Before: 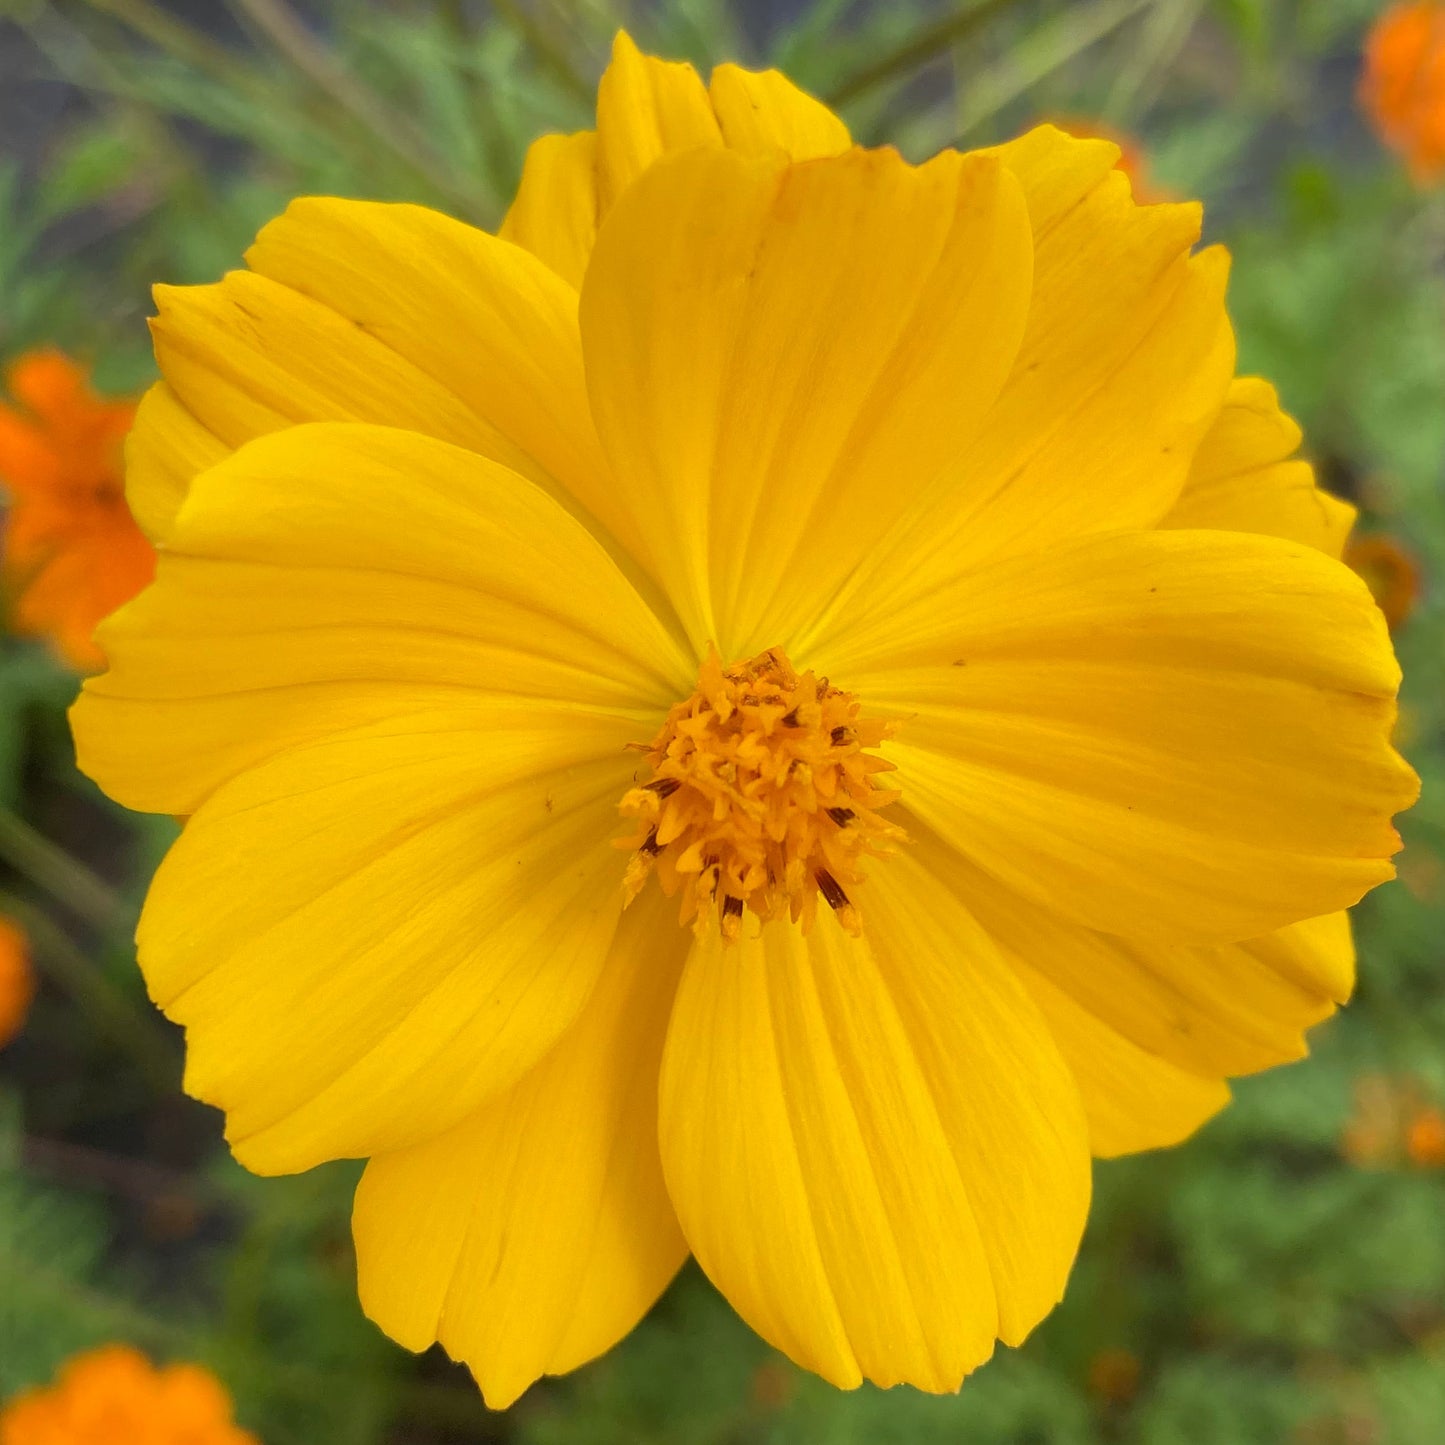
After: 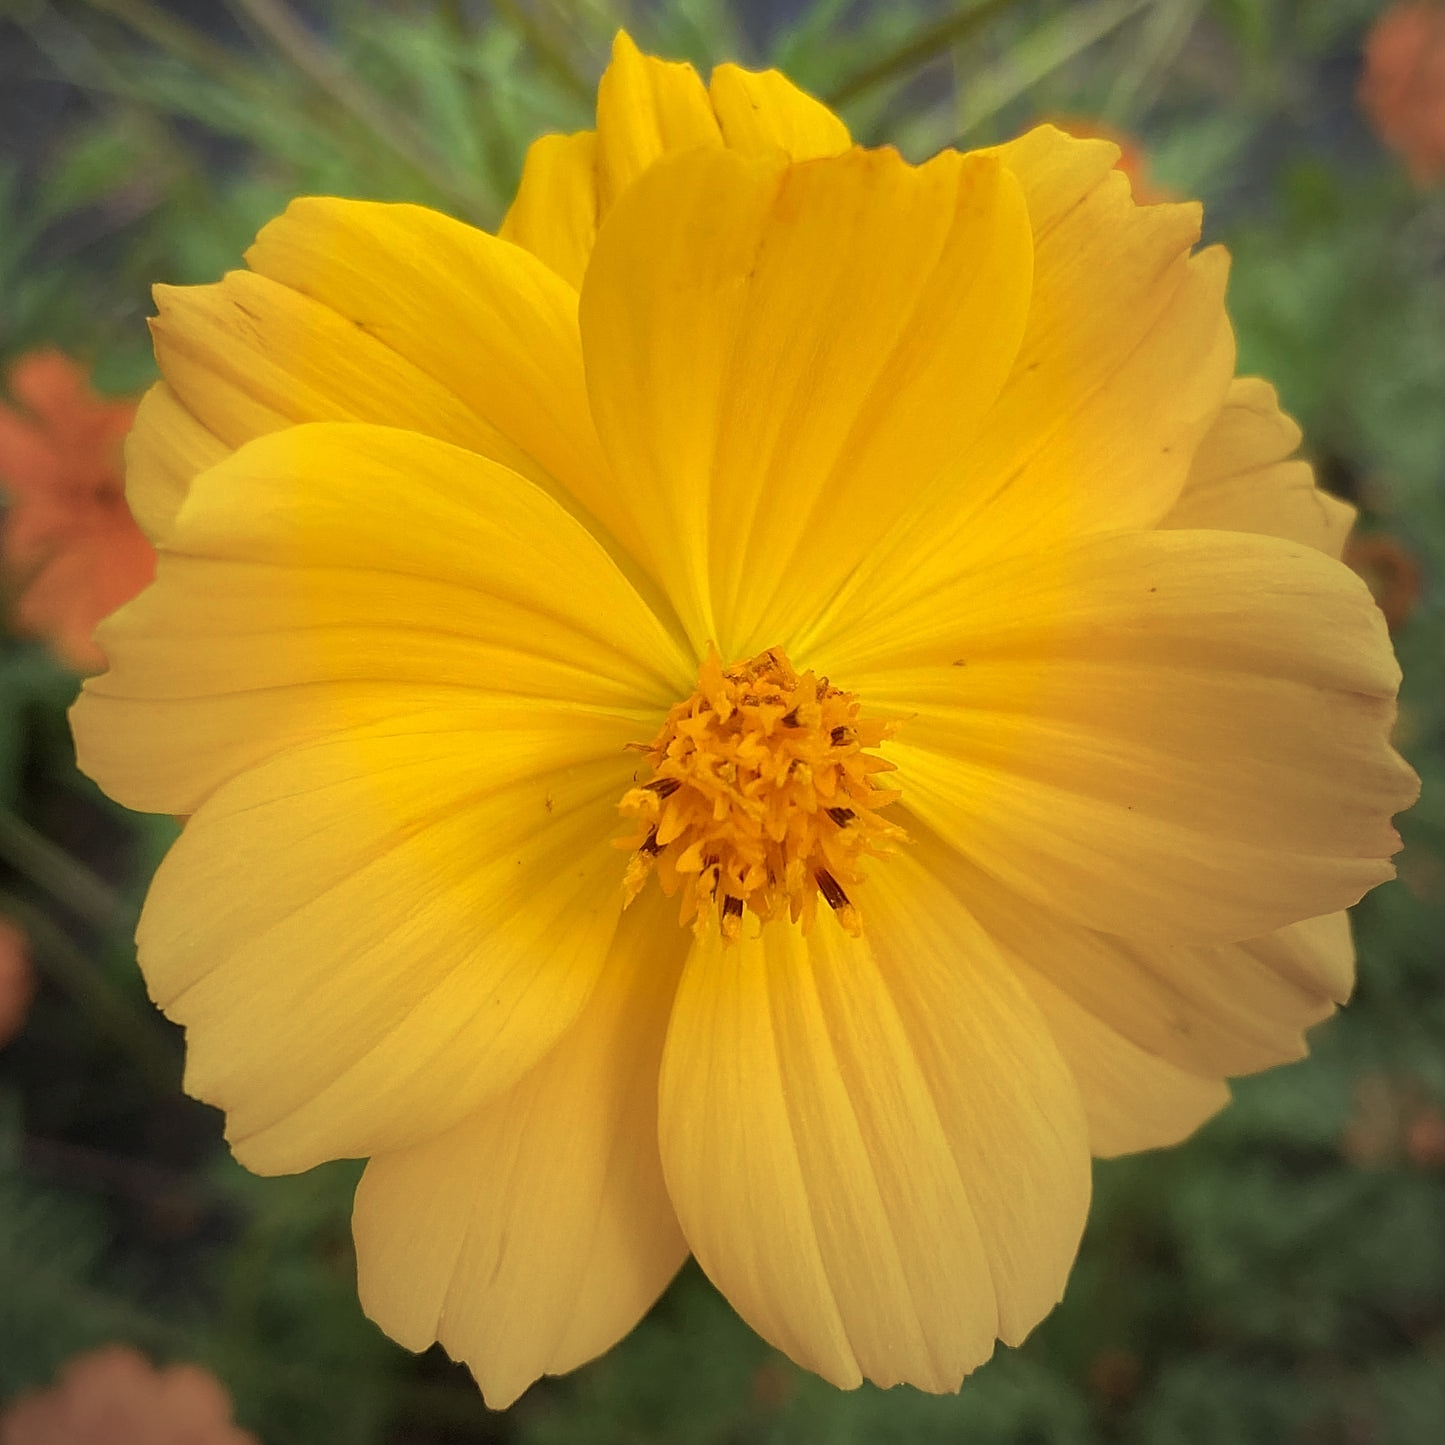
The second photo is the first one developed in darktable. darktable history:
vignetting: fall-off start 72.14%, fall-off radius 108.07%, brightness -0.713, saturation -0.488, center (-0.054, -0.359), width/height ratio 0.729
sharpen: on, module defaults
